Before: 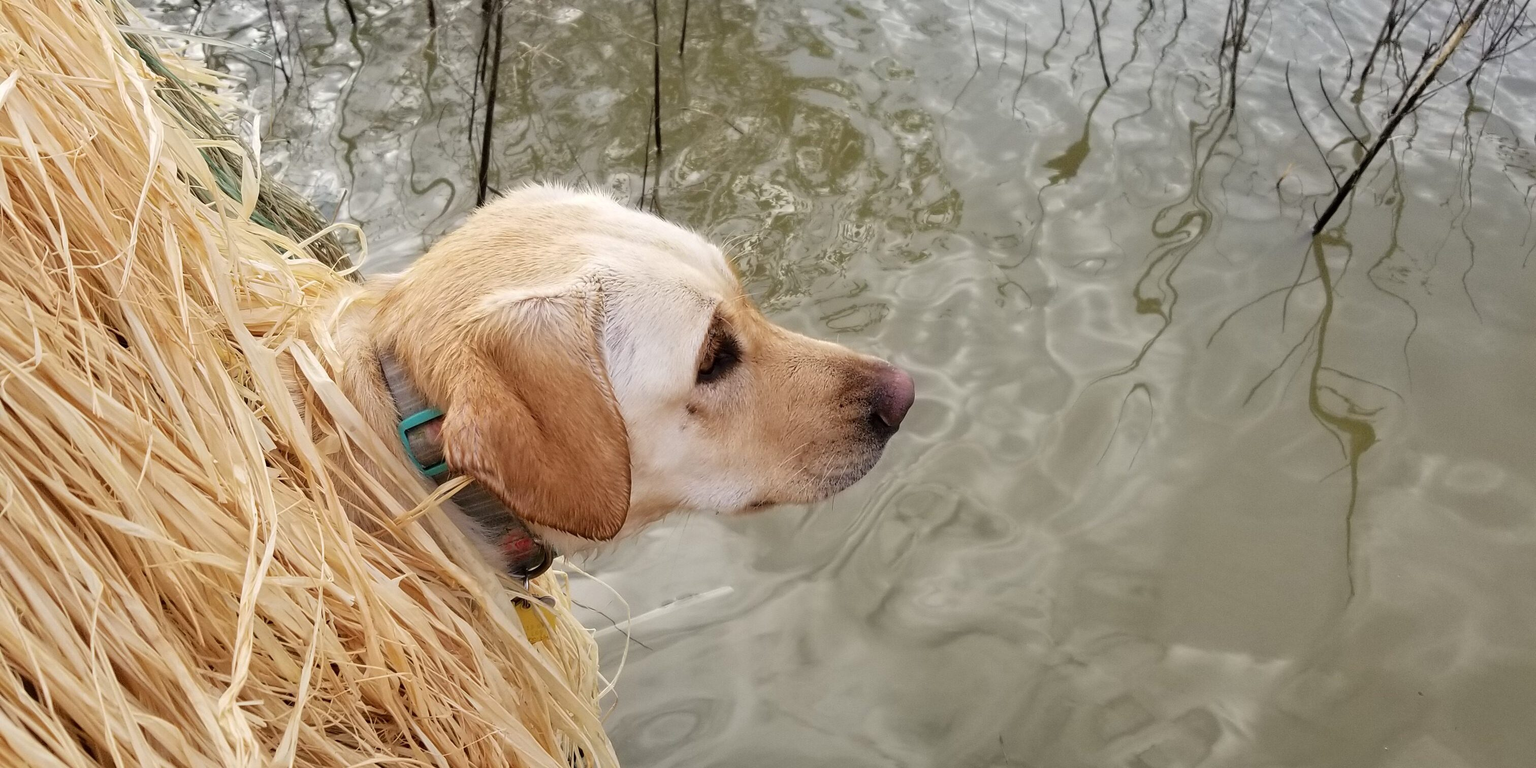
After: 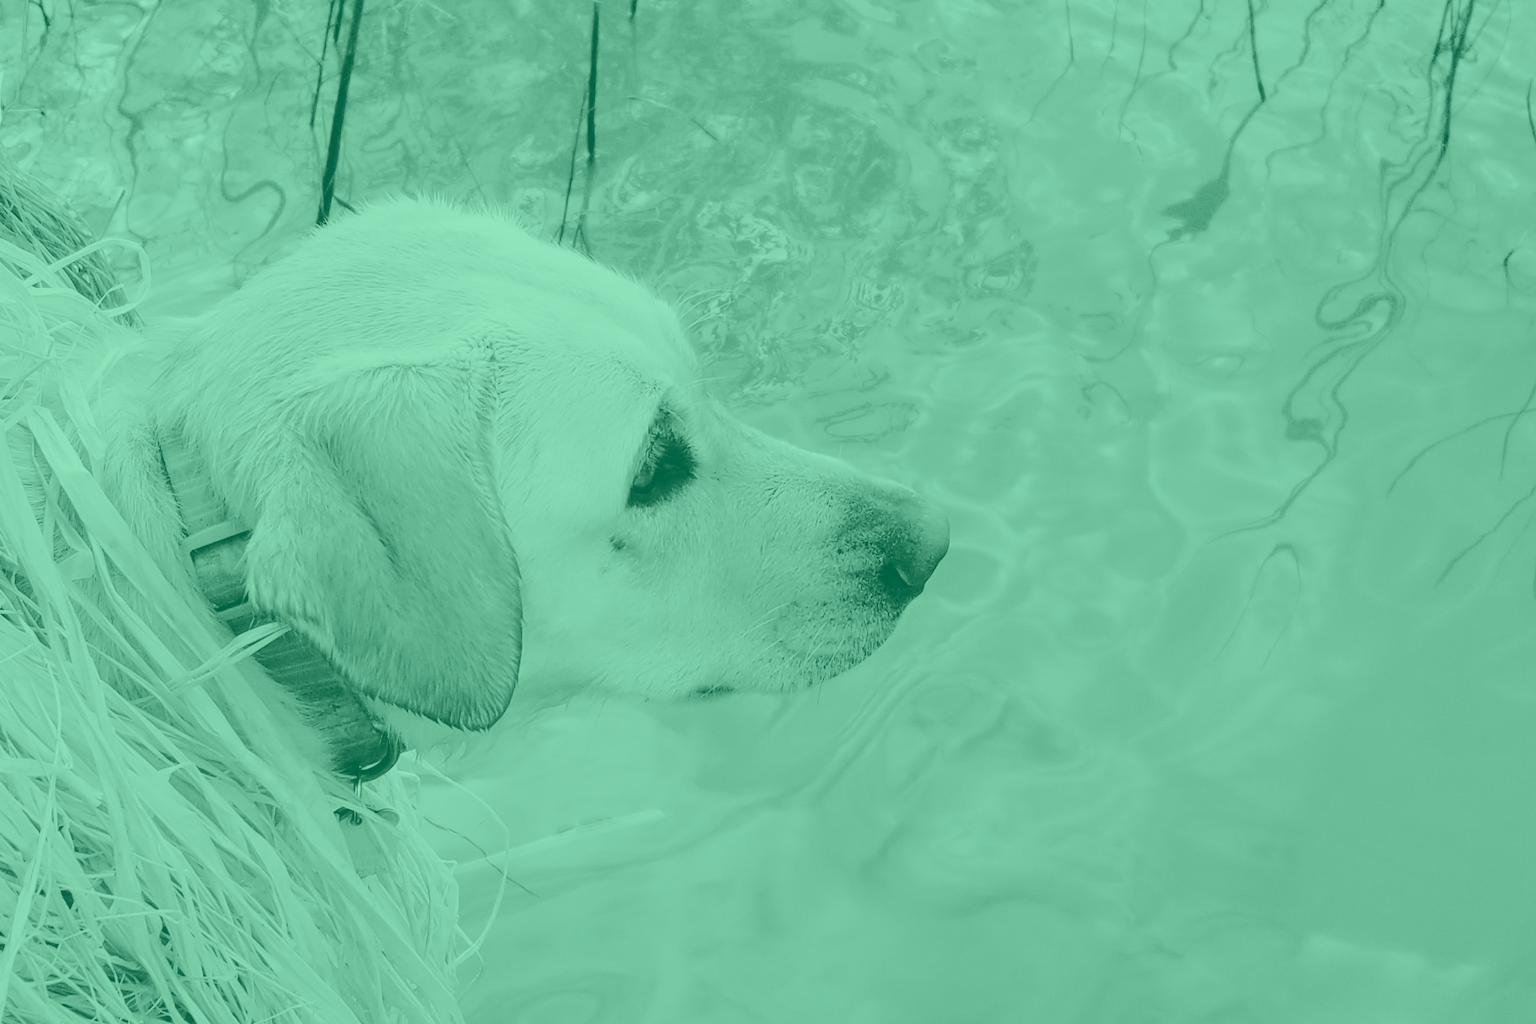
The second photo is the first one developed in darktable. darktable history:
tone curve: curves: ch0 [(0, 0) (0.131, 0.135) (0.288, 0.372) (0.451, 0.608) (0.612, 0.739) (0.736, 0.832) (1, 1)]; ch1 [(0, 0) (0.392, 0.398) (0.487, 0.471) (0.496, 0.493) (0.519, 0.531) (0.557, 0.591) (0.581, 0.639) (0.622, 0.711) (1, 1)]; ch2 [(0, 0) (0.388, 0.344) (0.438, 0.425) (0.476, 0.482) (0.502, 0.508) (0.524, 0.531) (0.538, 0.58) (0.58, 0.621) (0.613, 0.679) (0.655, 0.738) (1, 1)], color space Lab, independent channels, preserve colors none
colorize: hue 147.6°, saturation 65%, lightness 21.64%
crop and rotate: angle -3.27°, left 14.277%, top 0.028%, right 10.766%, bottom 0.028%
